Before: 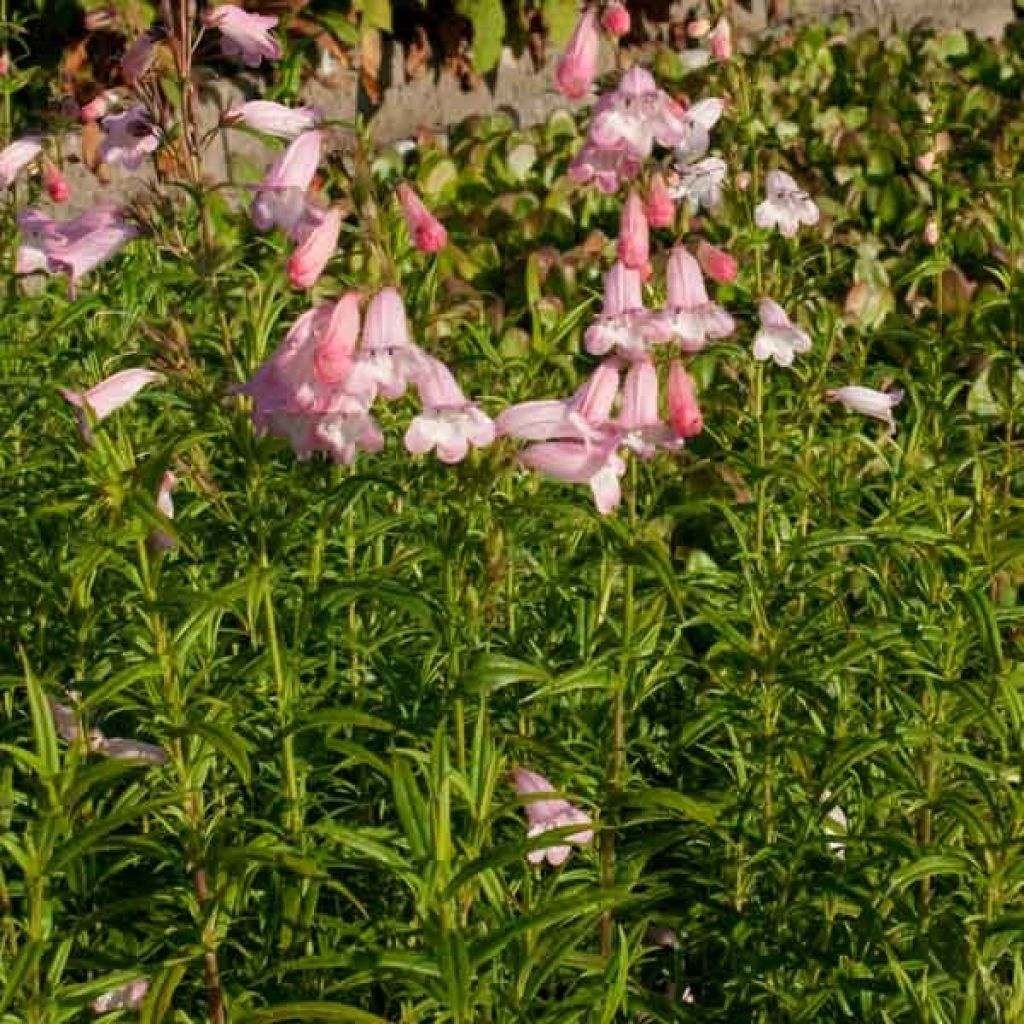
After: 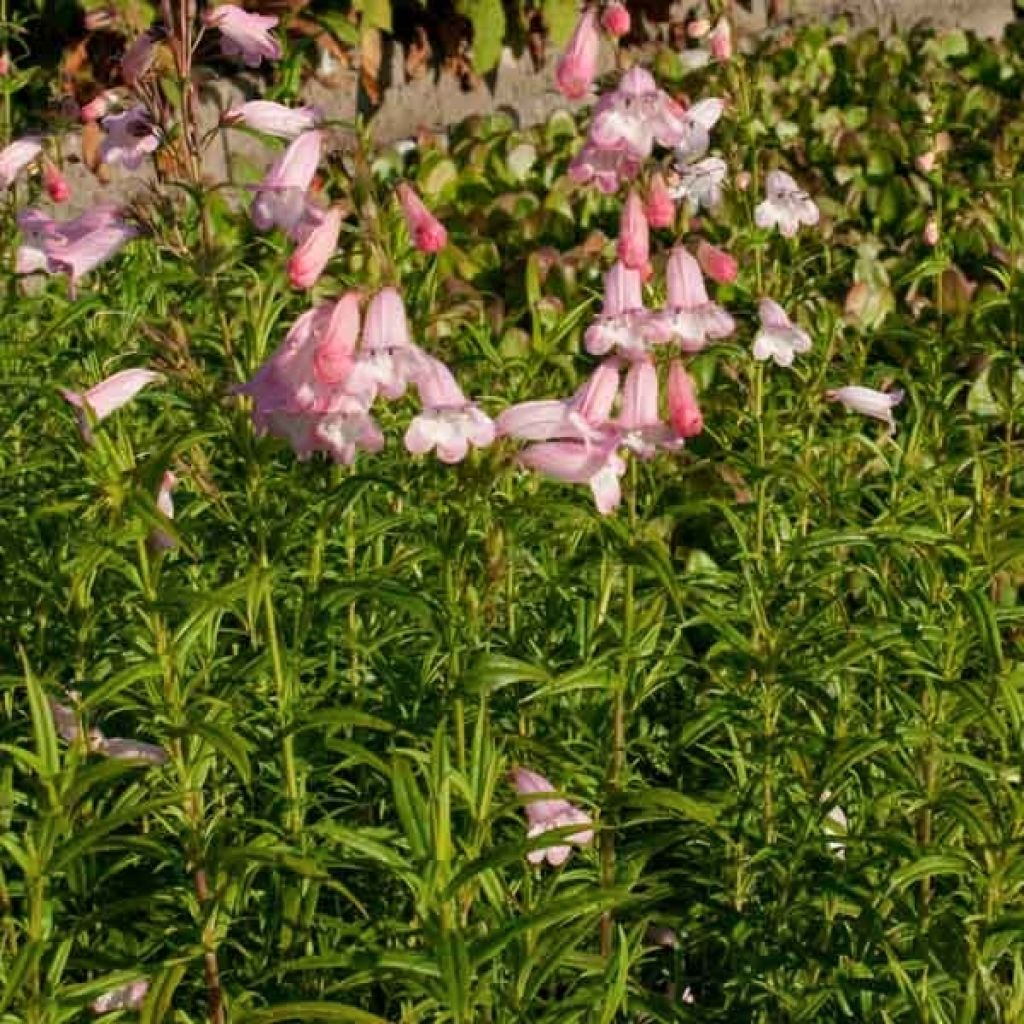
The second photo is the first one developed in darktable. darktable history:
shadows and highlights: shadows 29.74, highlights -30.46, low approximation 0.01, soften with gaussian
